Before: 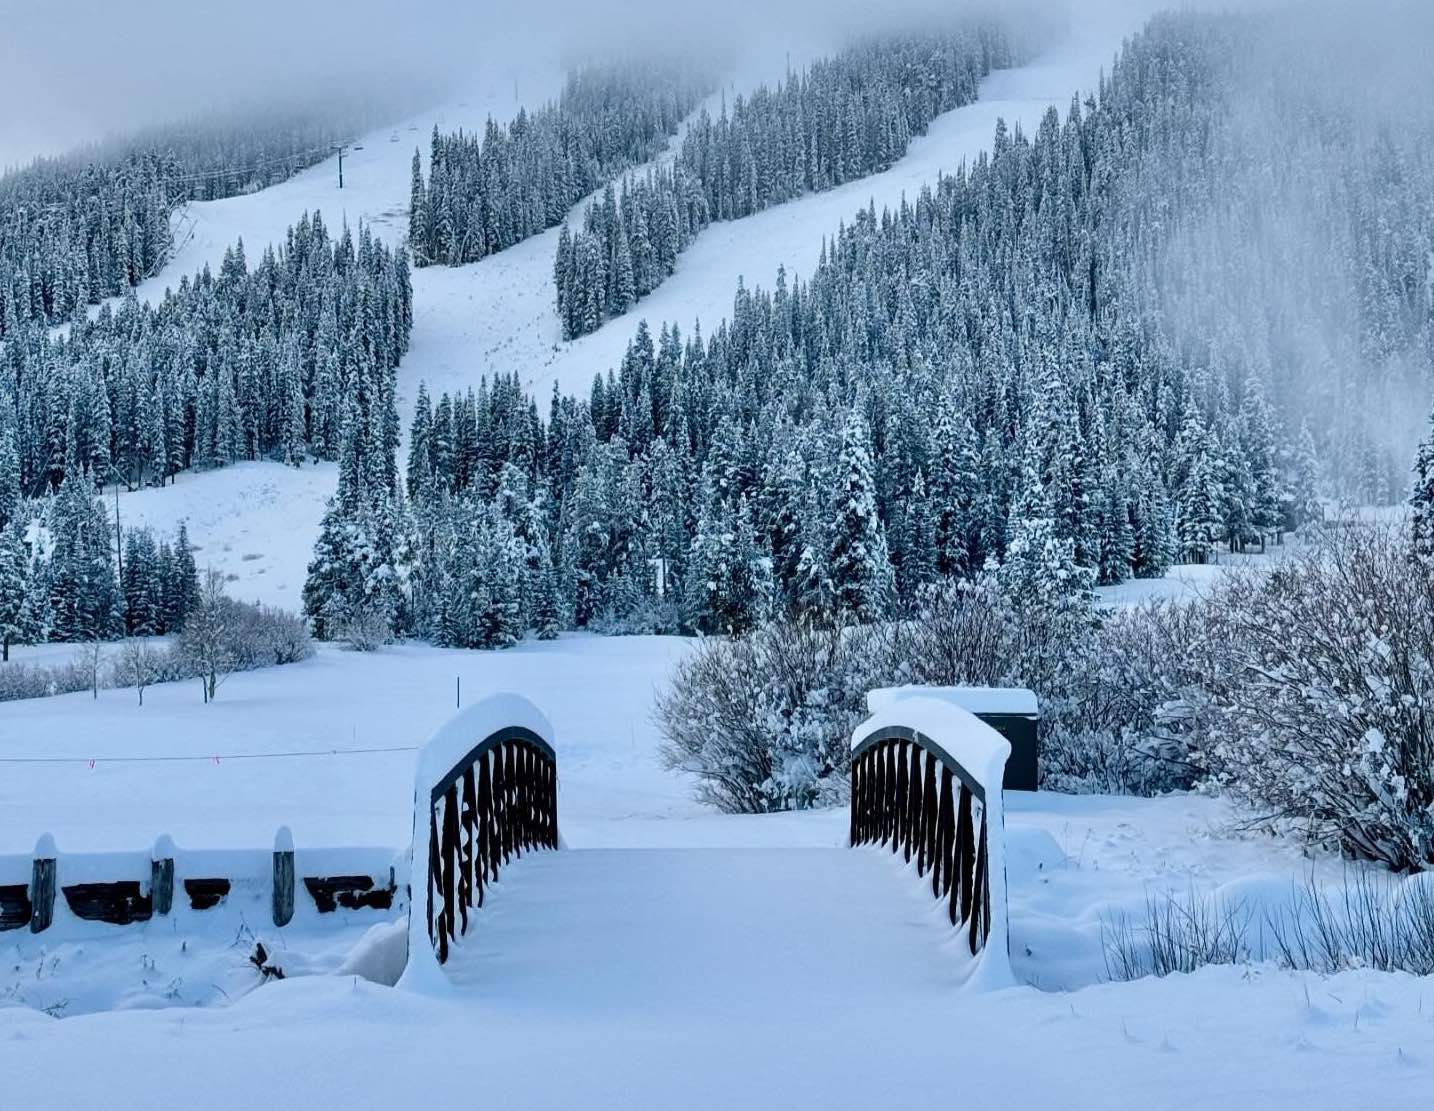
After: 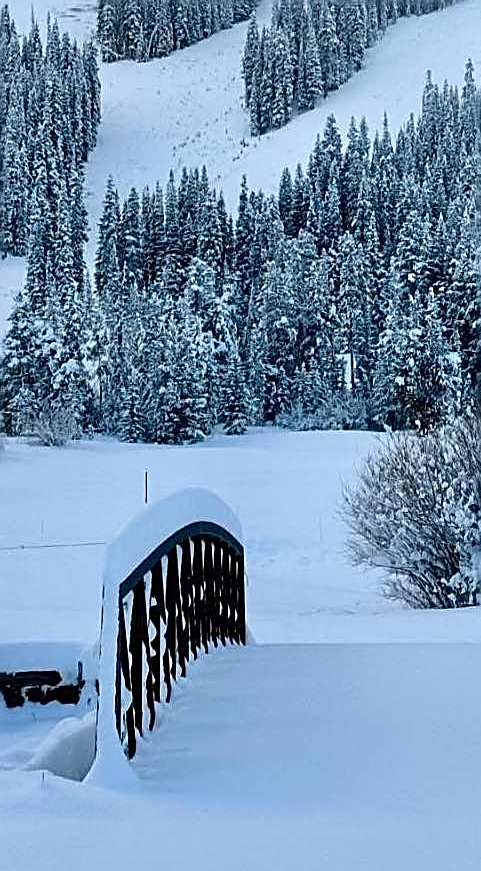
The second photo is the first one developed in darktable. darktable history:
sharpen: amount 0.75
crop and rotate: left 21.77%, top 18.528%, right 44.676%, bottom 2.997%
